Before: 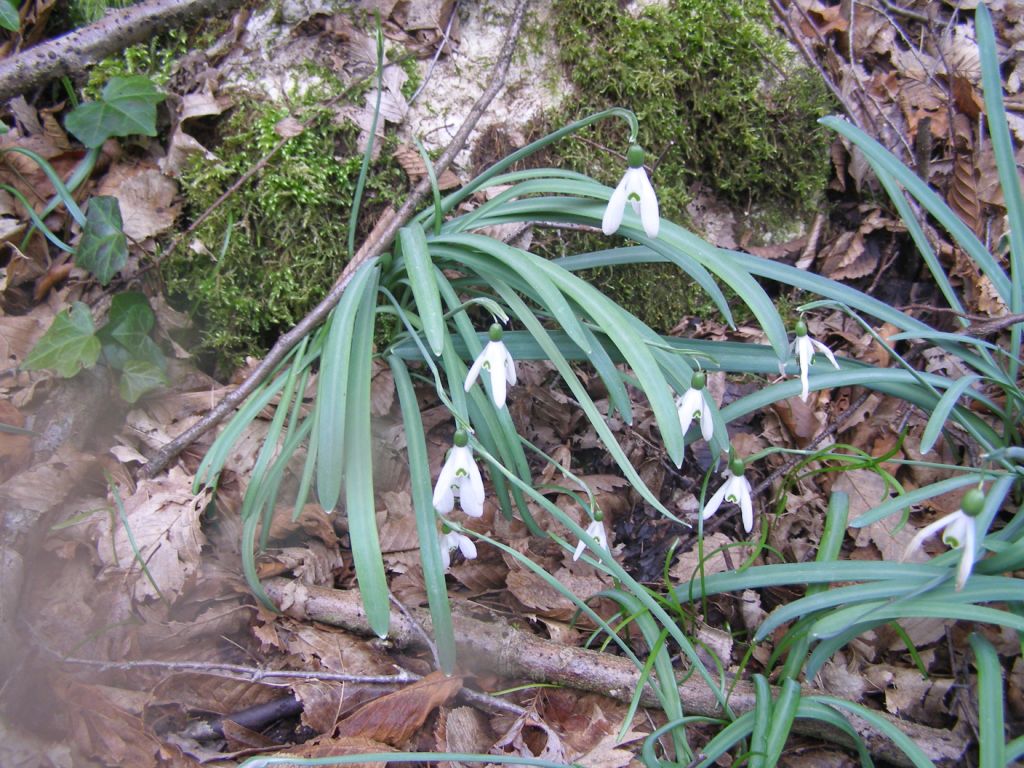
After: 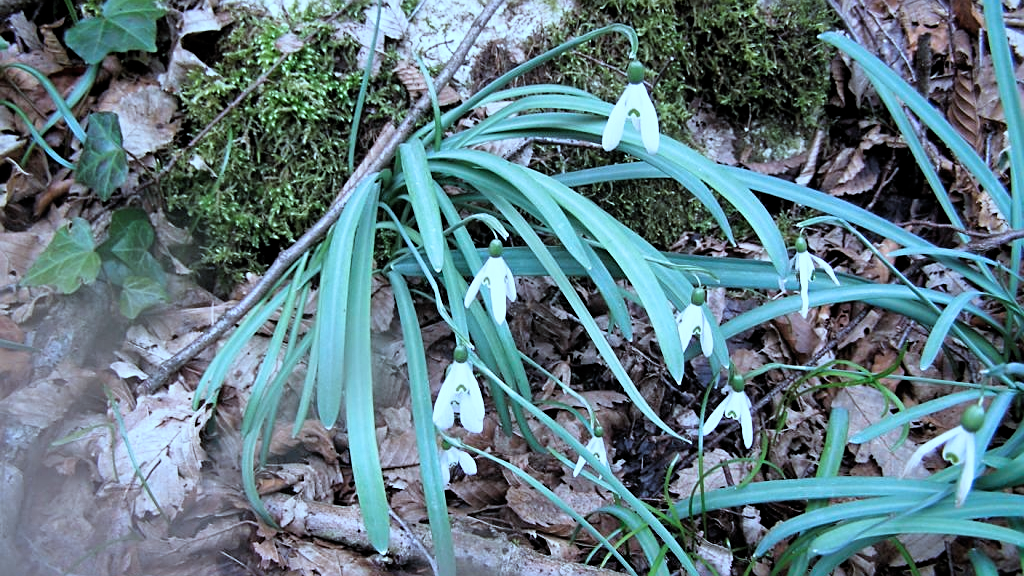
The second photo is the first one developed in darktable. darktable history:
crop: top 11.043%, bottom 13.91%
color correction: highlights a* -10.55, highlights b* -19.56
filmic rgb: middle gray luminance 8.79%, black relative exposure -6.25 EV, white relative exposure 2.71 EV, target black luminance 0%, hardness 4.79, latitude 73.77%, contrast 1.331, shadows ↔ highlights balance 9.73%, color science v5 (2021), contrast in shadows safe, contrast in highlights safe
sharpen: on, module defaults
